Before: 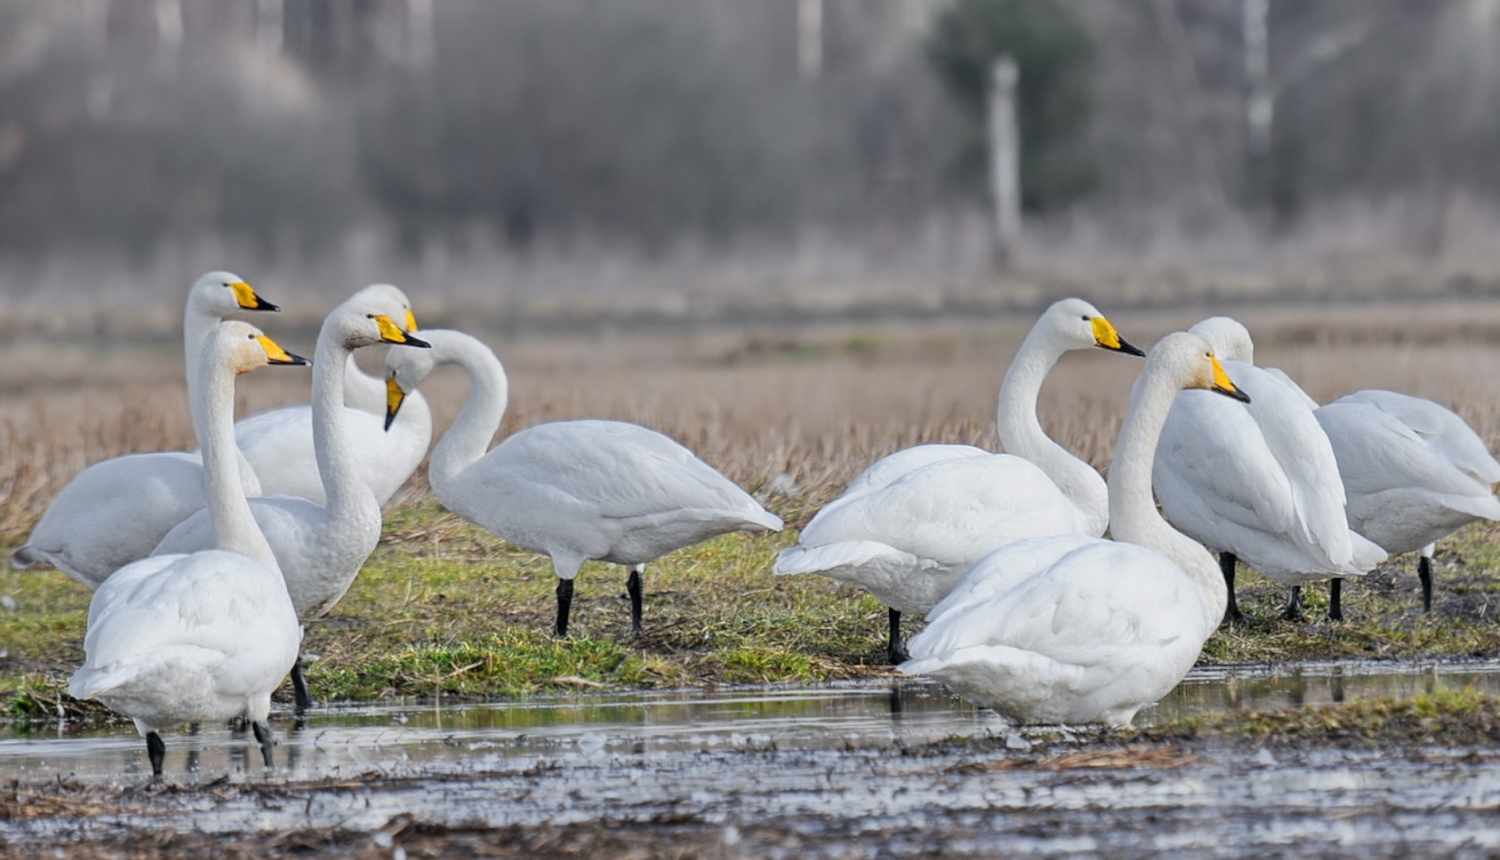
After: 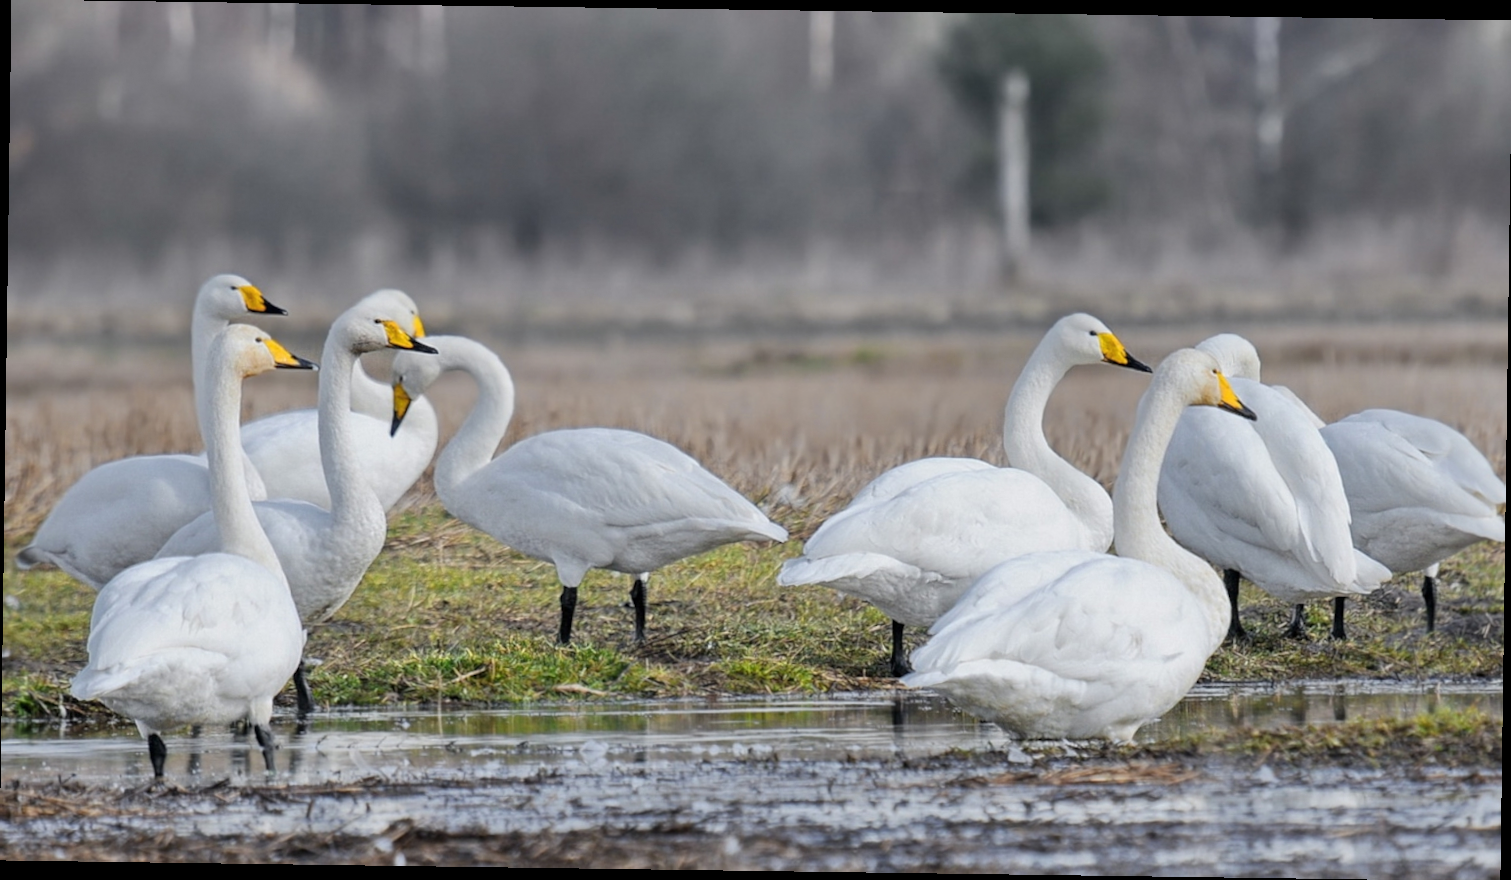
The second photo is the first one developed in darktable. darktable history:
rotate and perspective: rotation 0.8°, automatic cropping off
color zones: curves: ch1 [(0.077, 0.436) (0.25, 0.5) (0.75, 0.5)]
